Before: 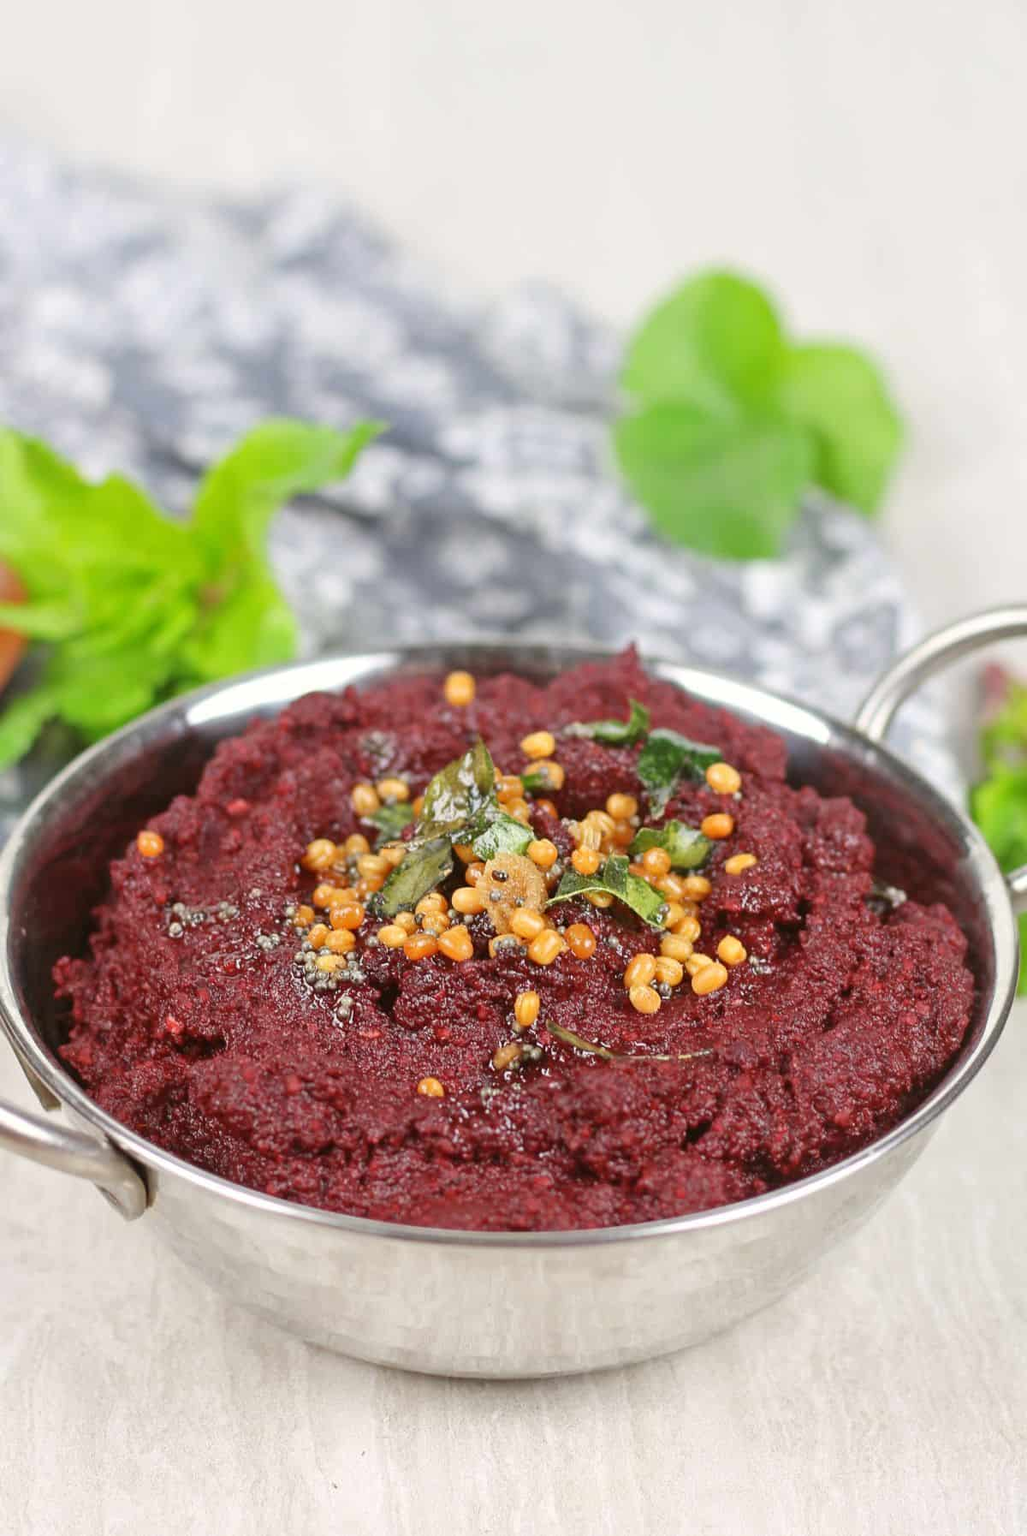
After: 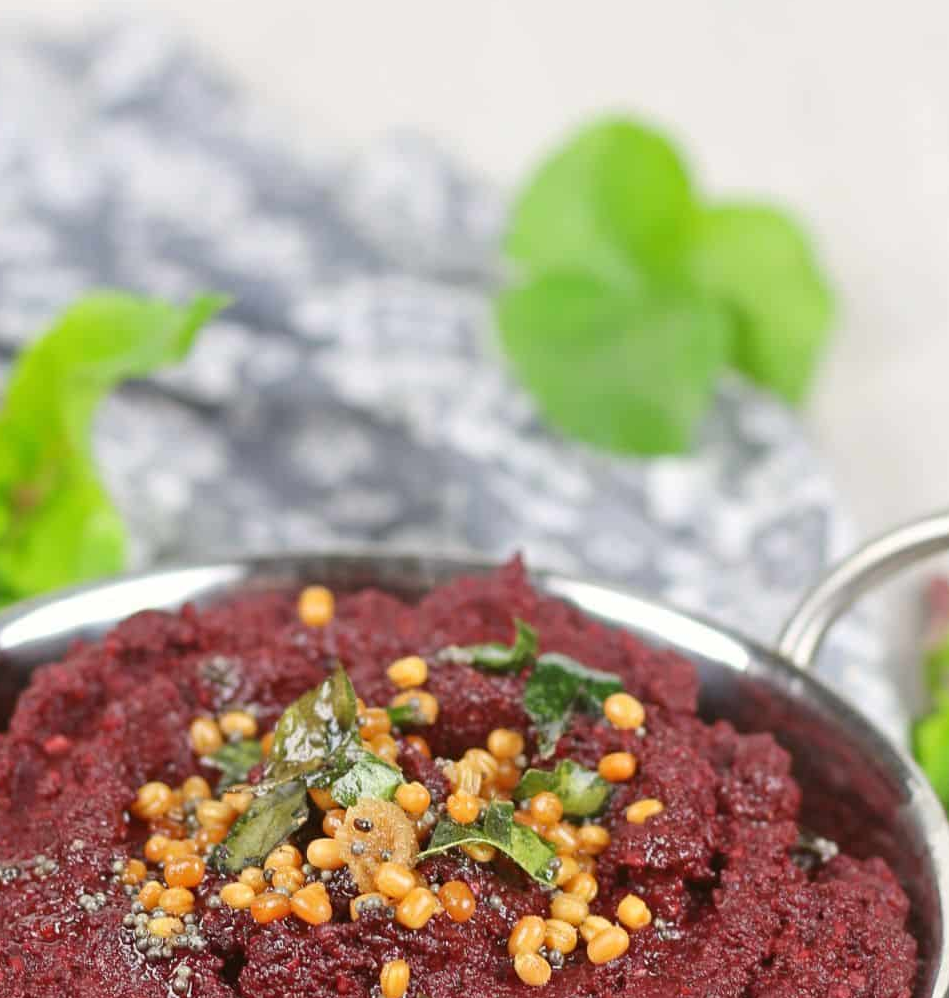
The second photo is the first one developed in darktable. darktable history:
crop: left 18.42%, top 11.074%, right 2.487%, bottom 33.288%
